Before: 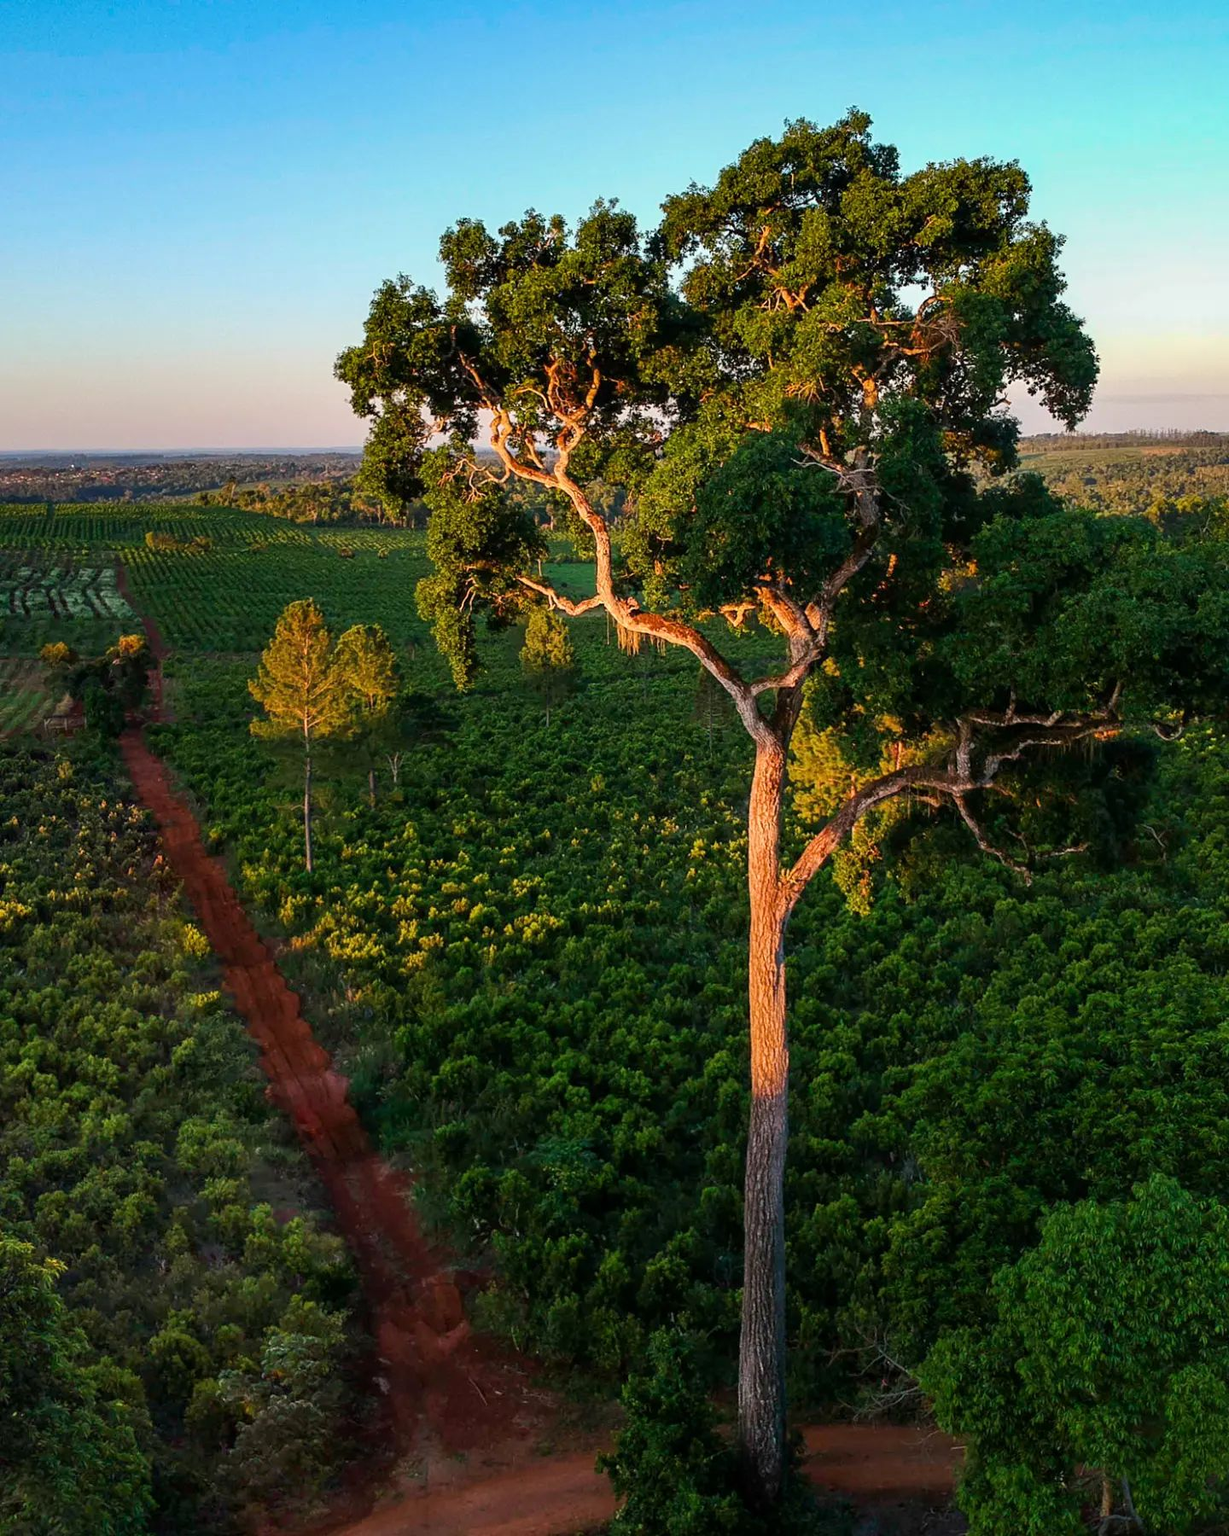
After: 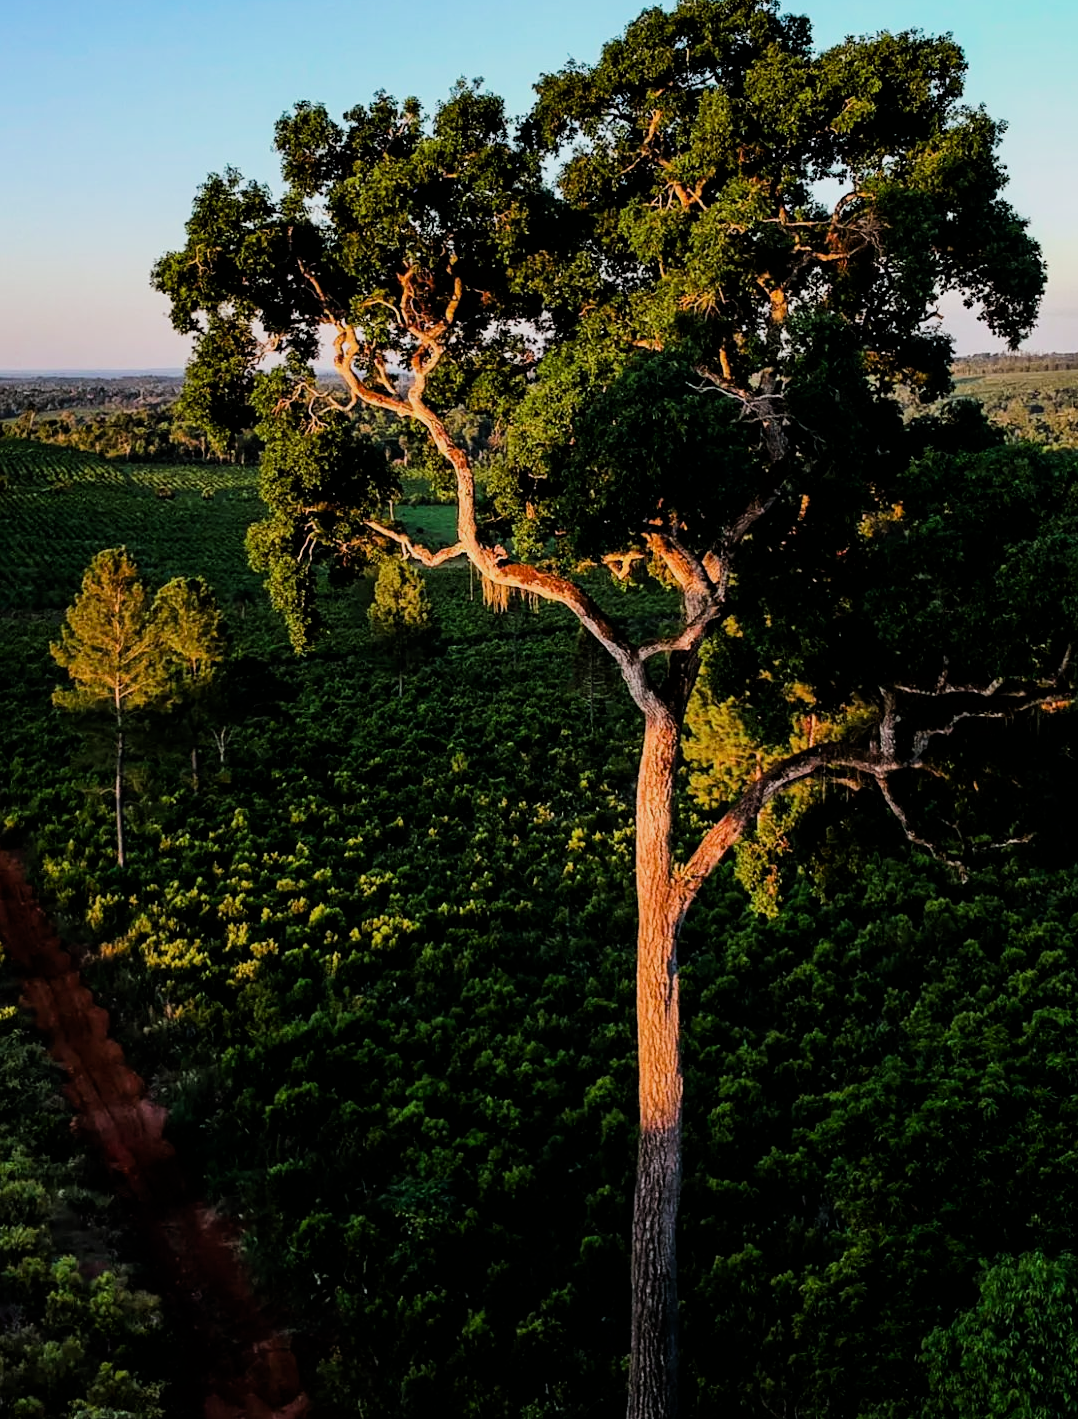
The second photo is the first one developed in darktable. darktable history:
filmic rgb: black relative exposure -5 EV, hardness 2.88, contrast 1.4, highlights saturation mix -20%
exposure: compensate highlight preservation false
vibrance: on, module defaults
white balance: red 0.98, blue 1.034
crop: left 16.768%, top 8.653%, right 8.362%, bottom 12.485%
